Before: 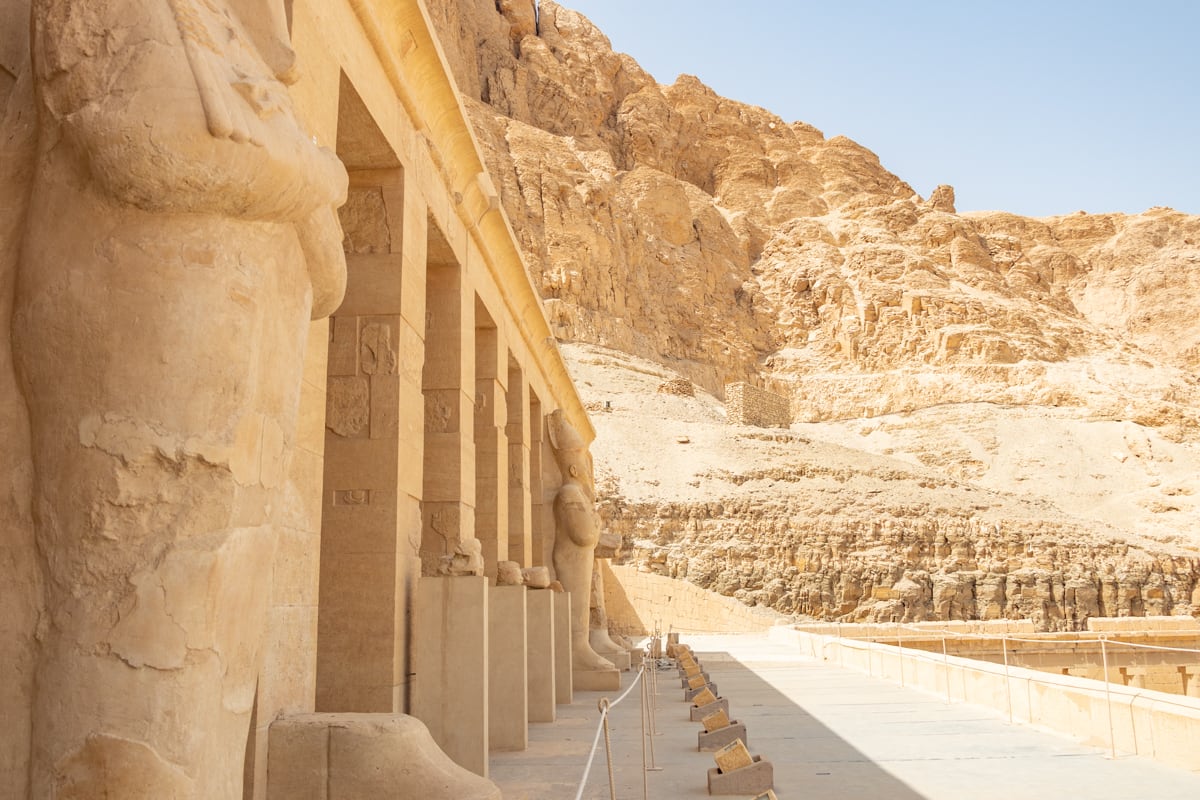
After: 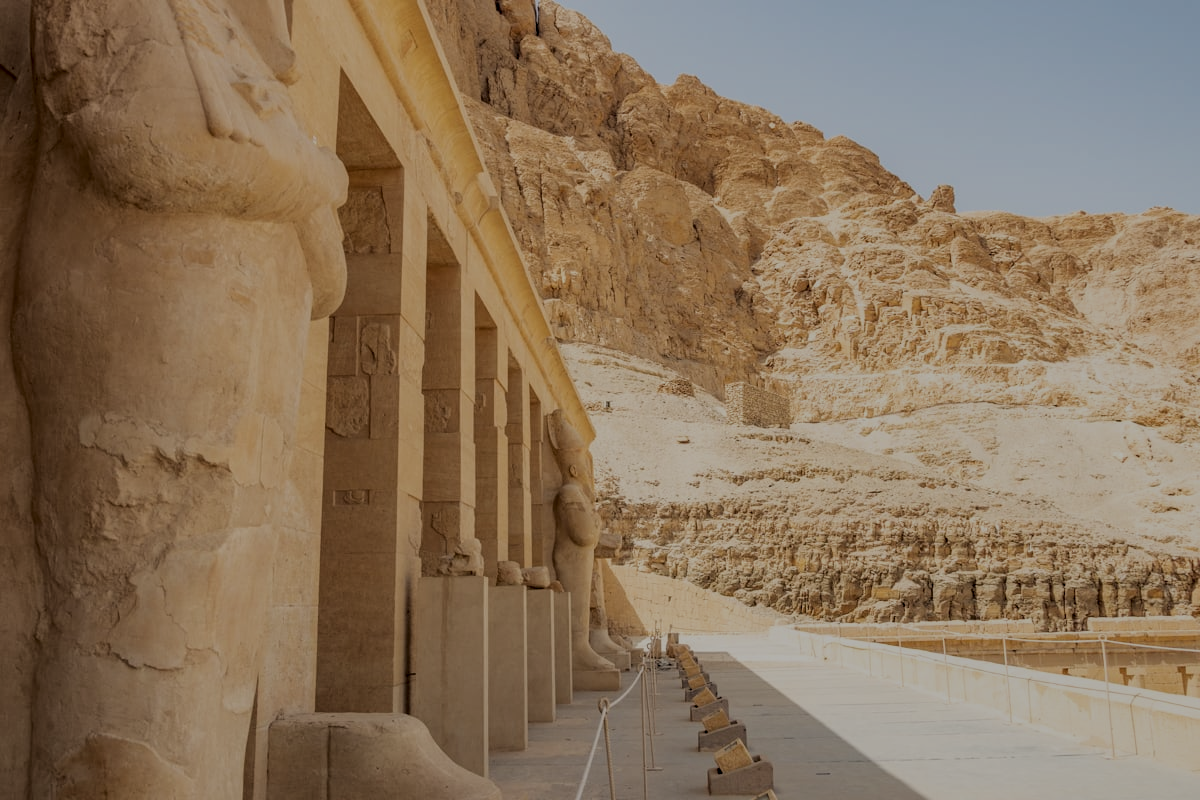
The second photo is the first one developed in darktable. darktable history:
tone equalizer: -8 EV -0.397 EV, -7 EV -0.38 EV, -6 EV -0.365 EV, -5 EV -0.261 EV, -3 EV 0.239 EV, -2 EV 0.335 EV, -1 EV 0.406 EV, +0 EV 0.424 EV, mask exposure compensation -0.486 EV
filmic rgb: black relative exposure -7.65 EV, white relative exposure 4.56 EV, hardness 3.61, iterations of high-quality reconstruction 0
exposure: exposure -1.427 EV, compensate exposure bias true, compensate highlight preservation false
local contrast: on, module defaults
